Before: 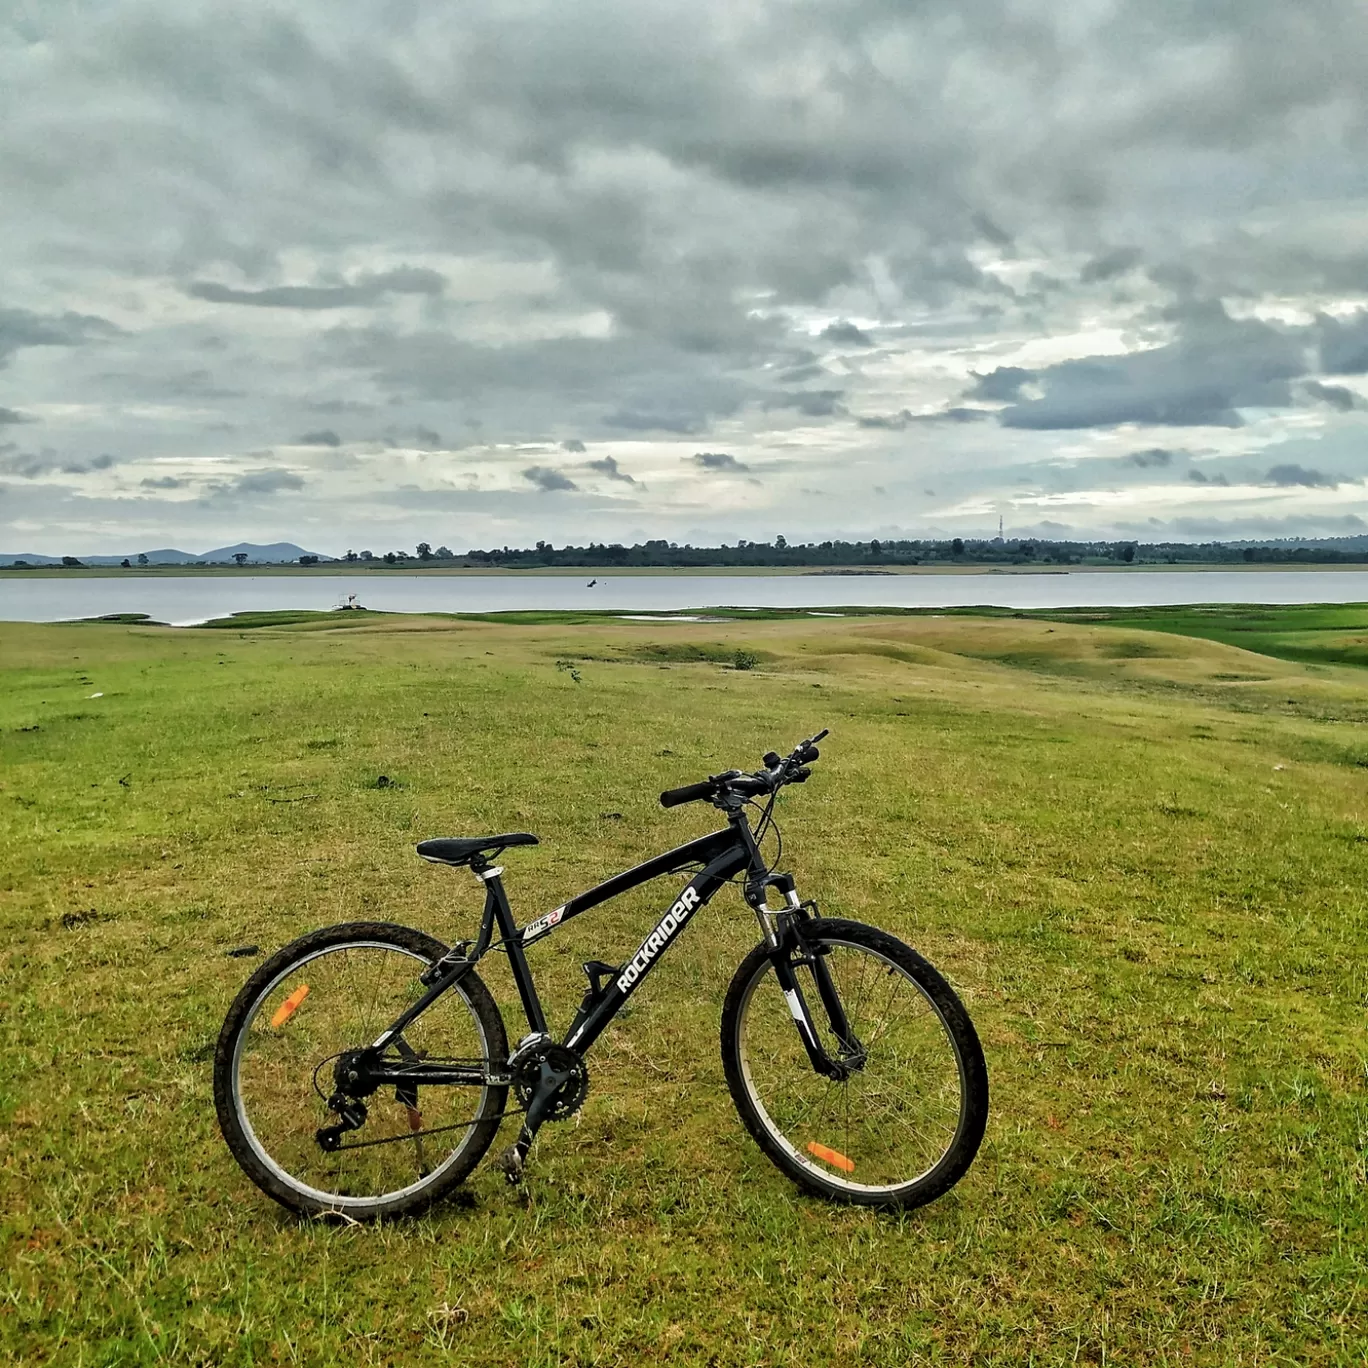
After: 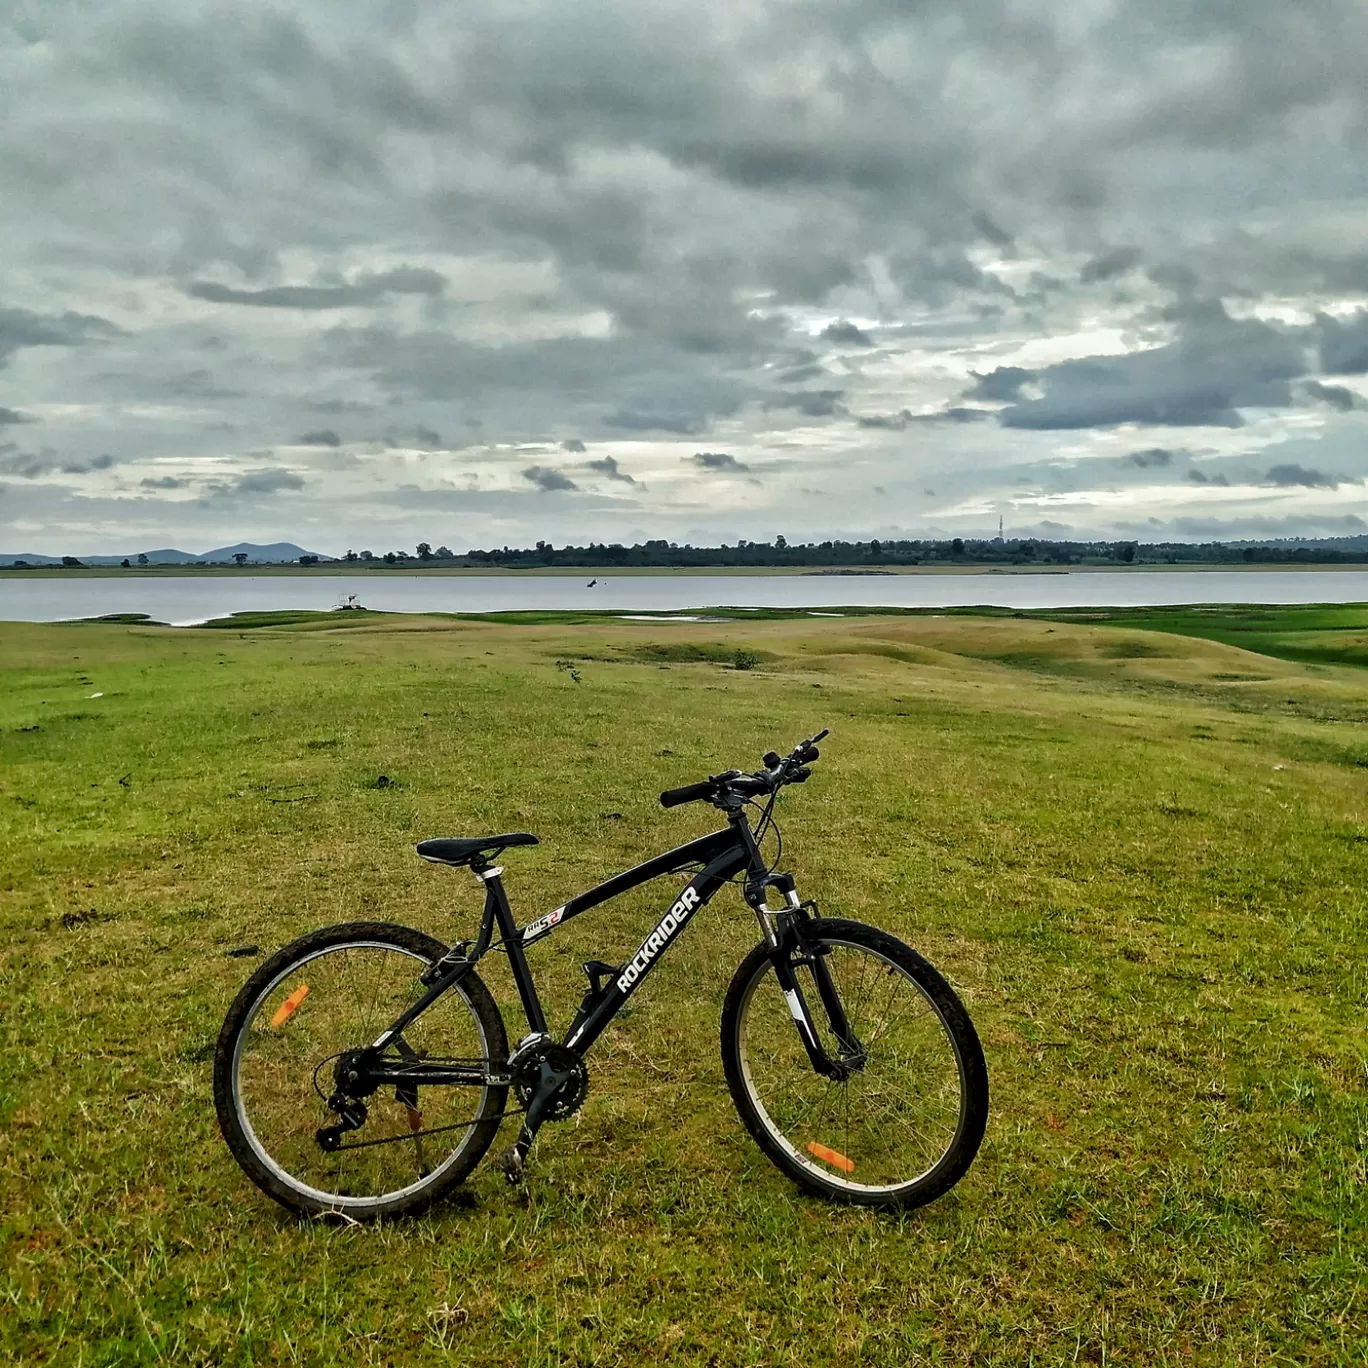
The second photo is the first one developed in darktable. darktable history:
contrast brightness saturation: brightness -0.095
